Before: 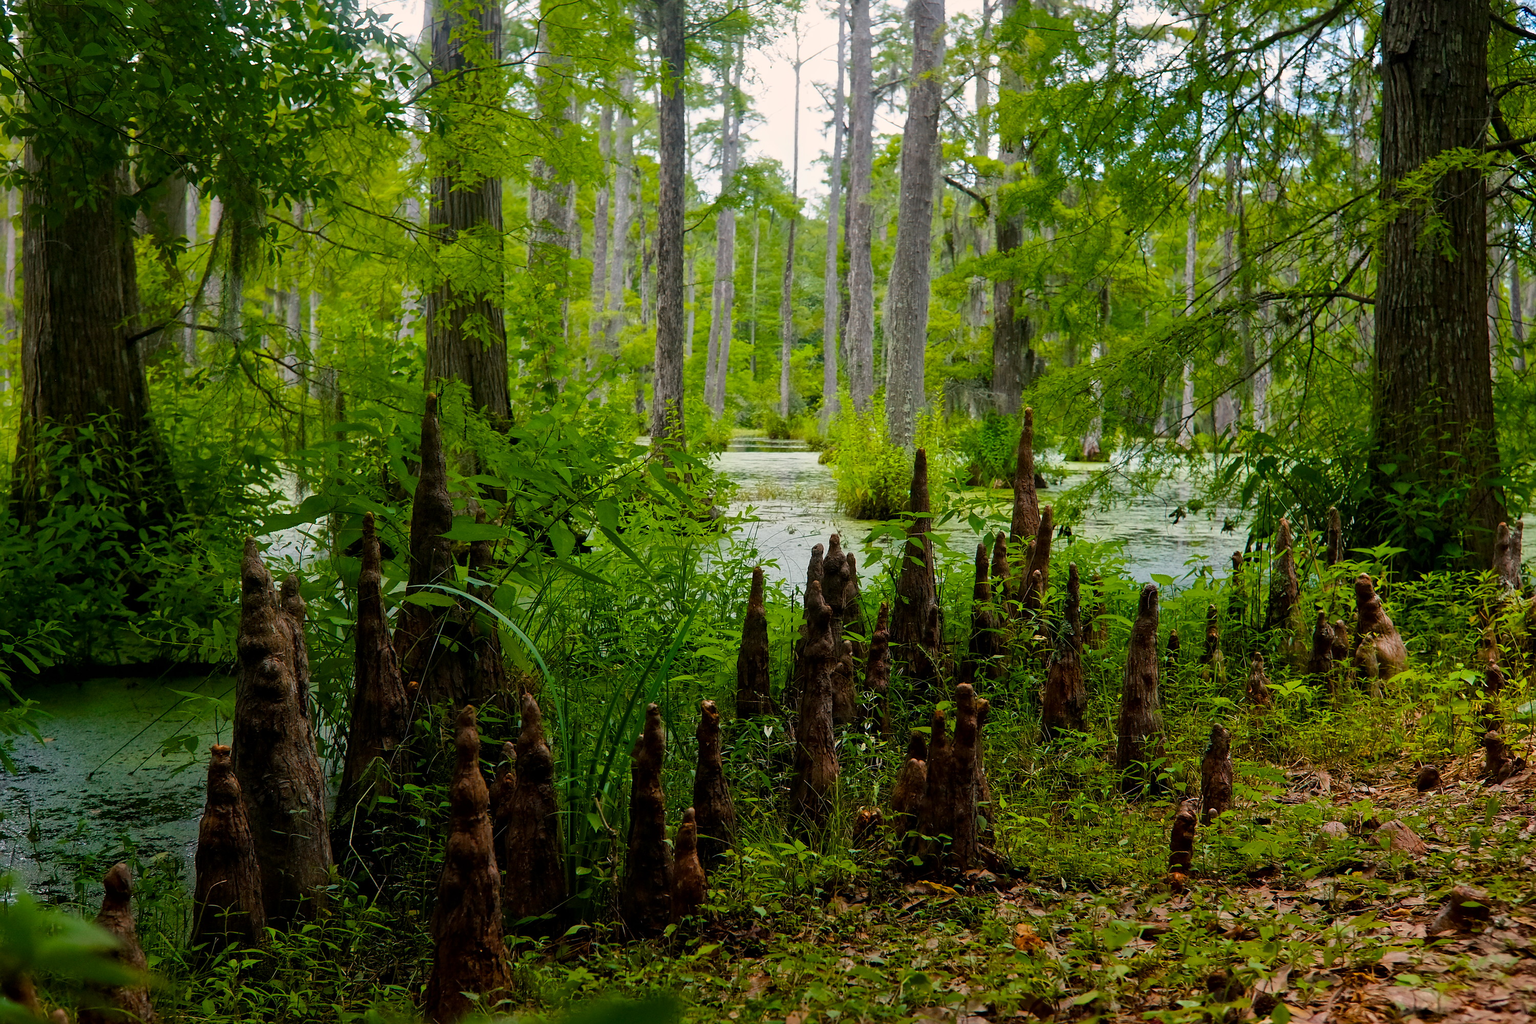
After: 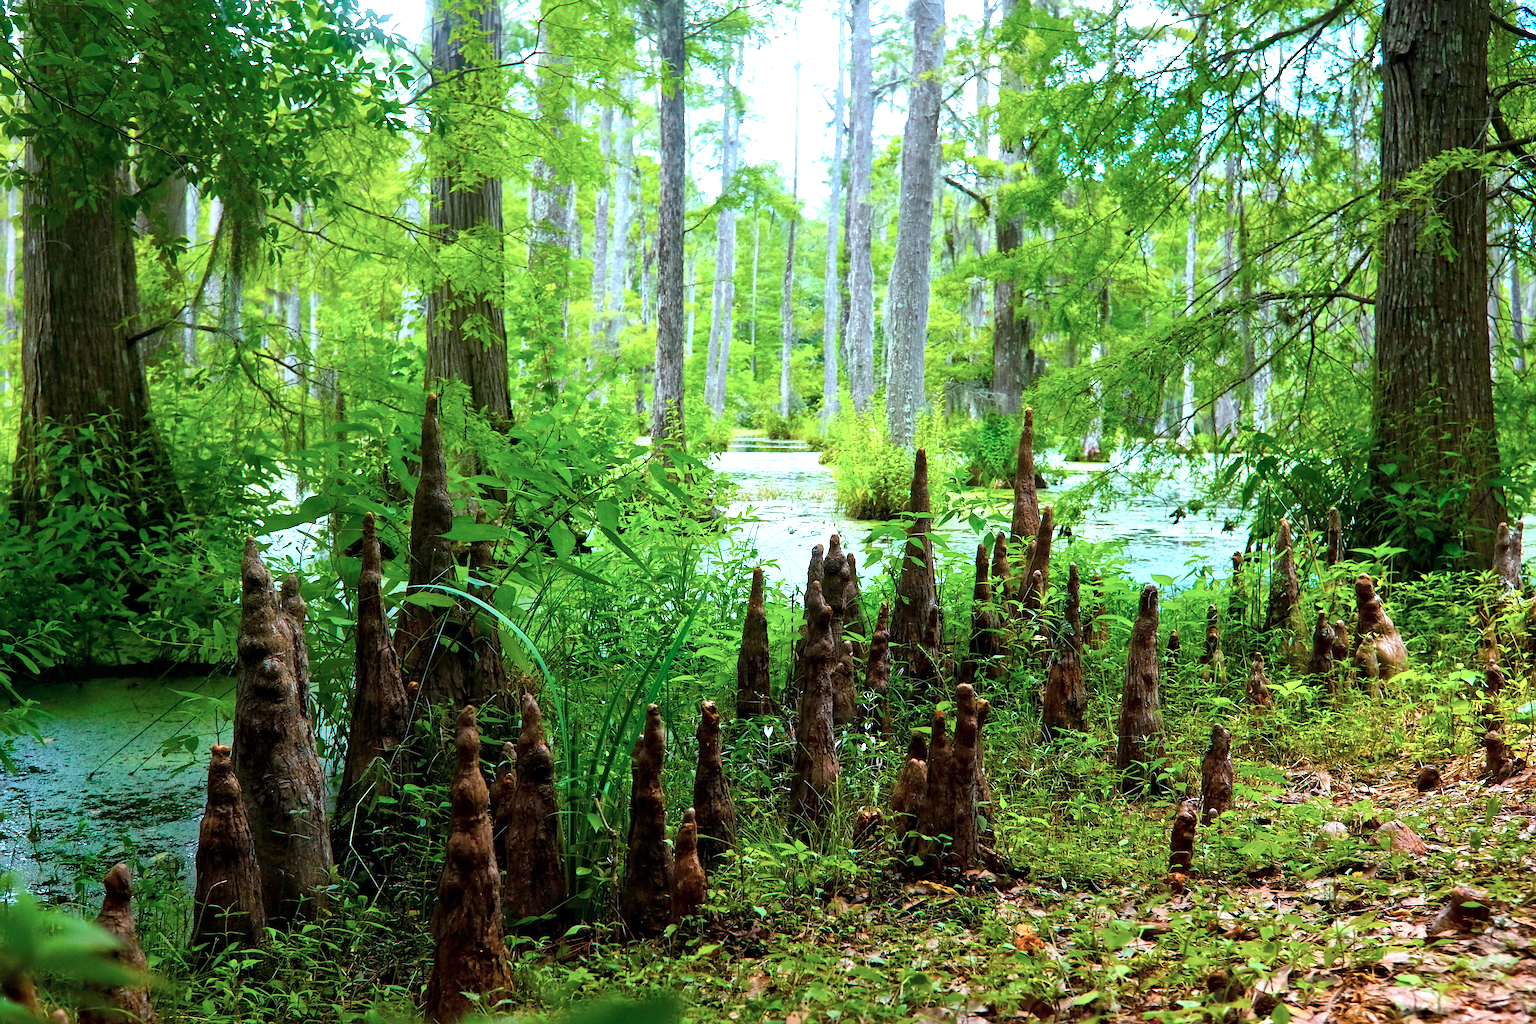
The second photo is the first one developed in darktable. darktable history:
color correction: highlights a* -9.69, highlights b* -21.72
exposure: exposure 0.378 EV, compensate exposure bias true, compensate highlight preservation false
